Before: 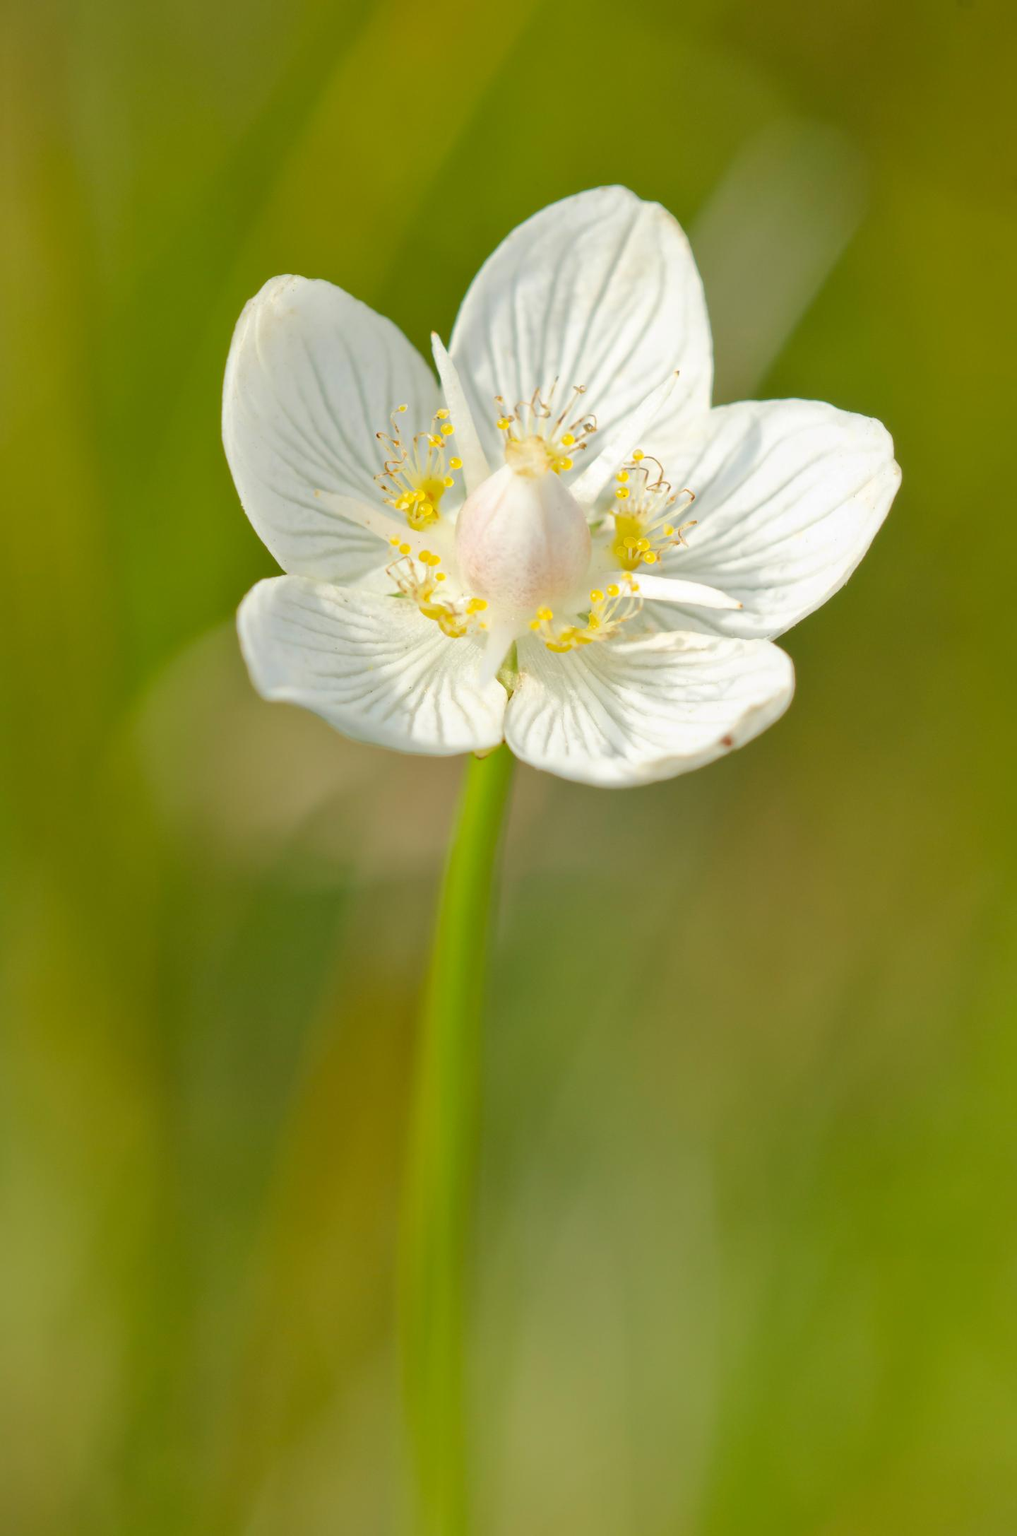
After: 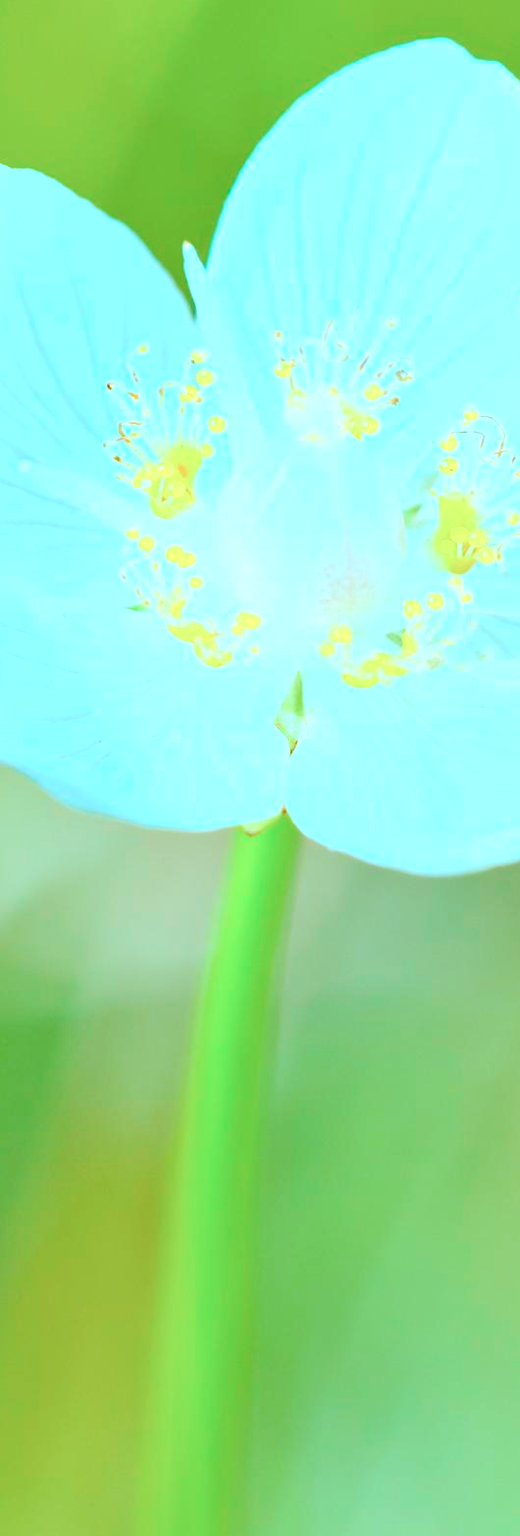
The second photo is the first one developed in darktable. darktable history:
exposure: exposure 0.697 EV, compensate highlight preservation false
color calibration: x 0.395, y 0.386, temperature 3680.01 K
sharpen: radius 5.308, amount 0.313, threshold 26.689
color correction: highlights a* -14.58, highlights b* -15.95, shadows a* 10.74, shadows b* 29.24
levels: levels [0, 0.397, 0.955]
crop and rotate: left 29.493%, top 10.316%, right 33.659%, bottom 17.68%
contrast brightness saturation: contrast 0.05
